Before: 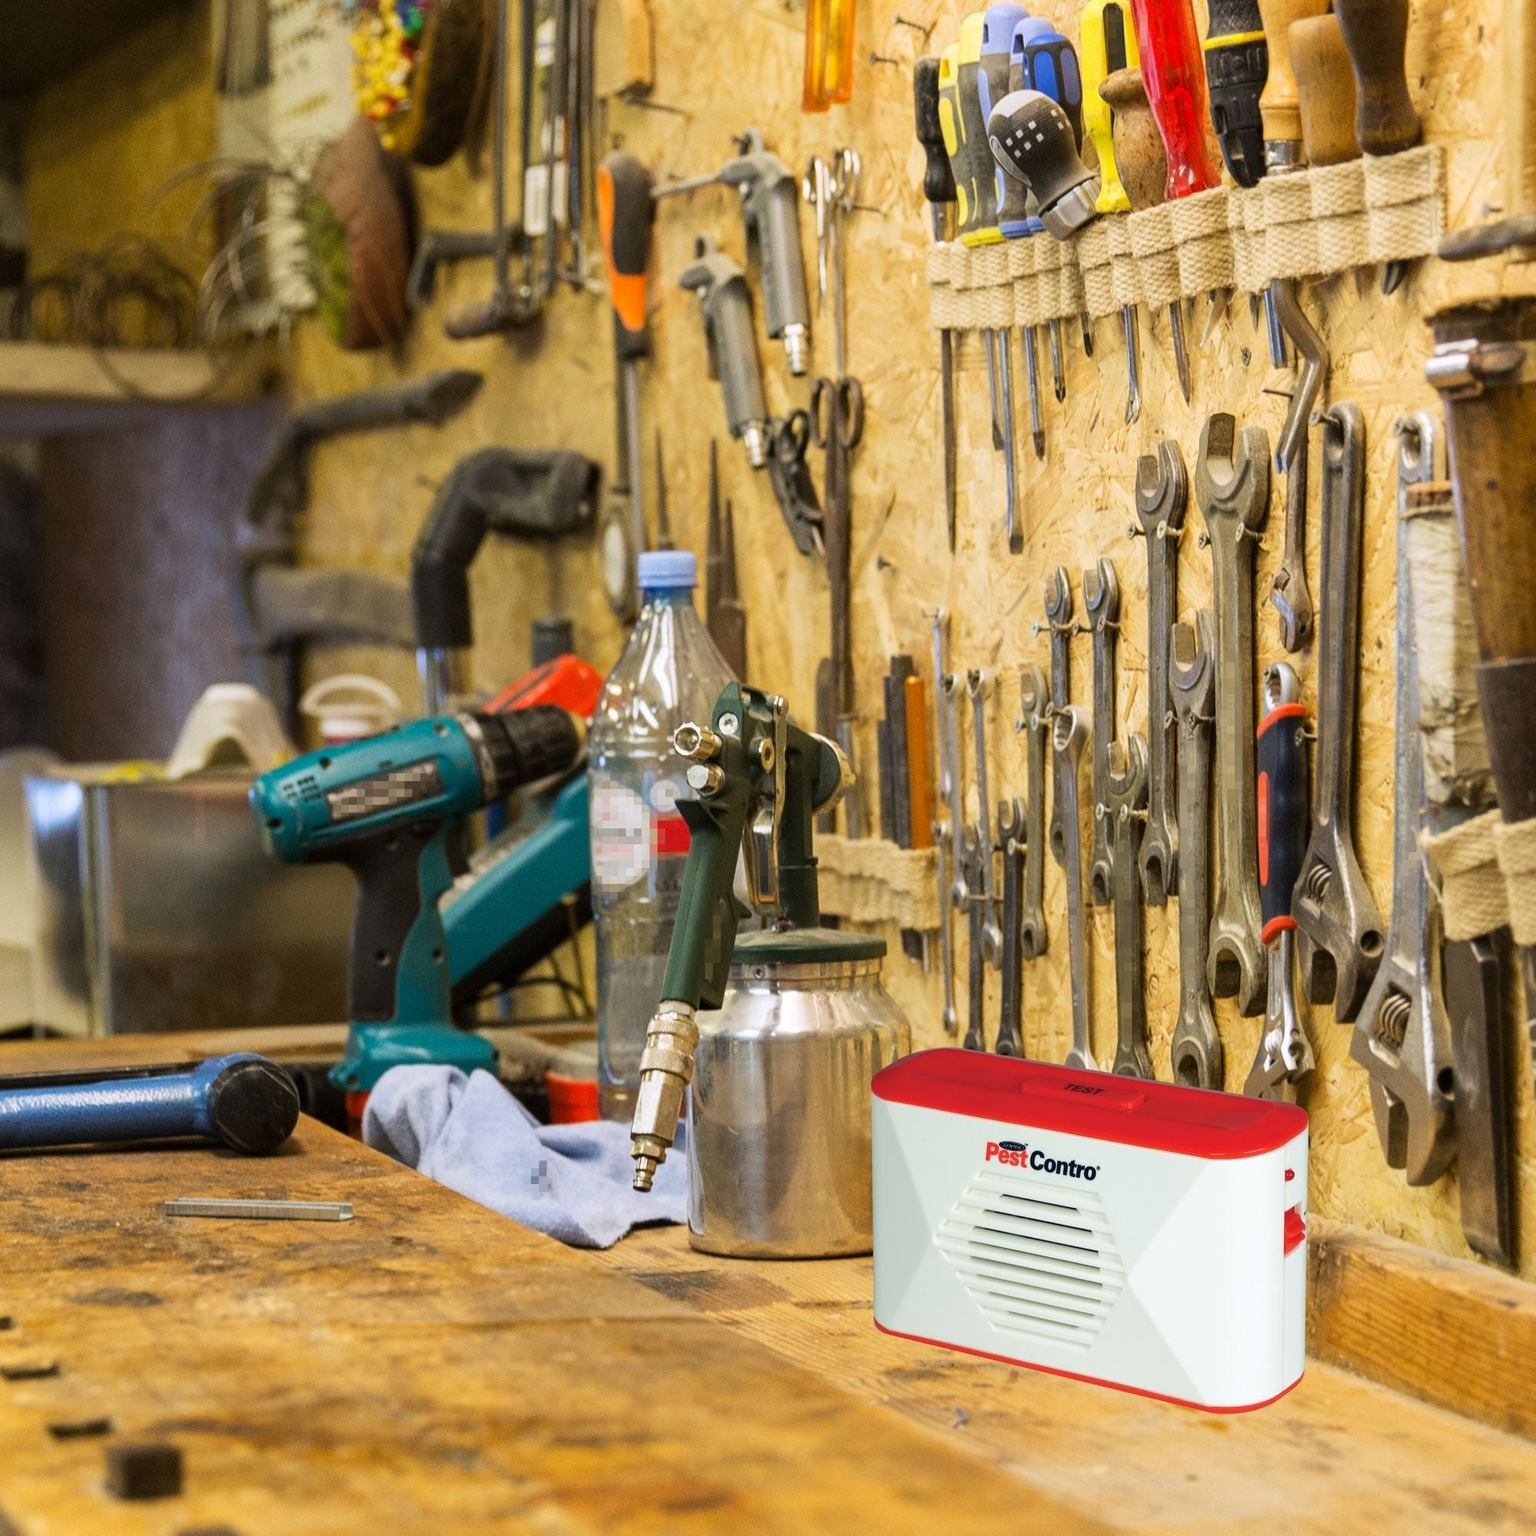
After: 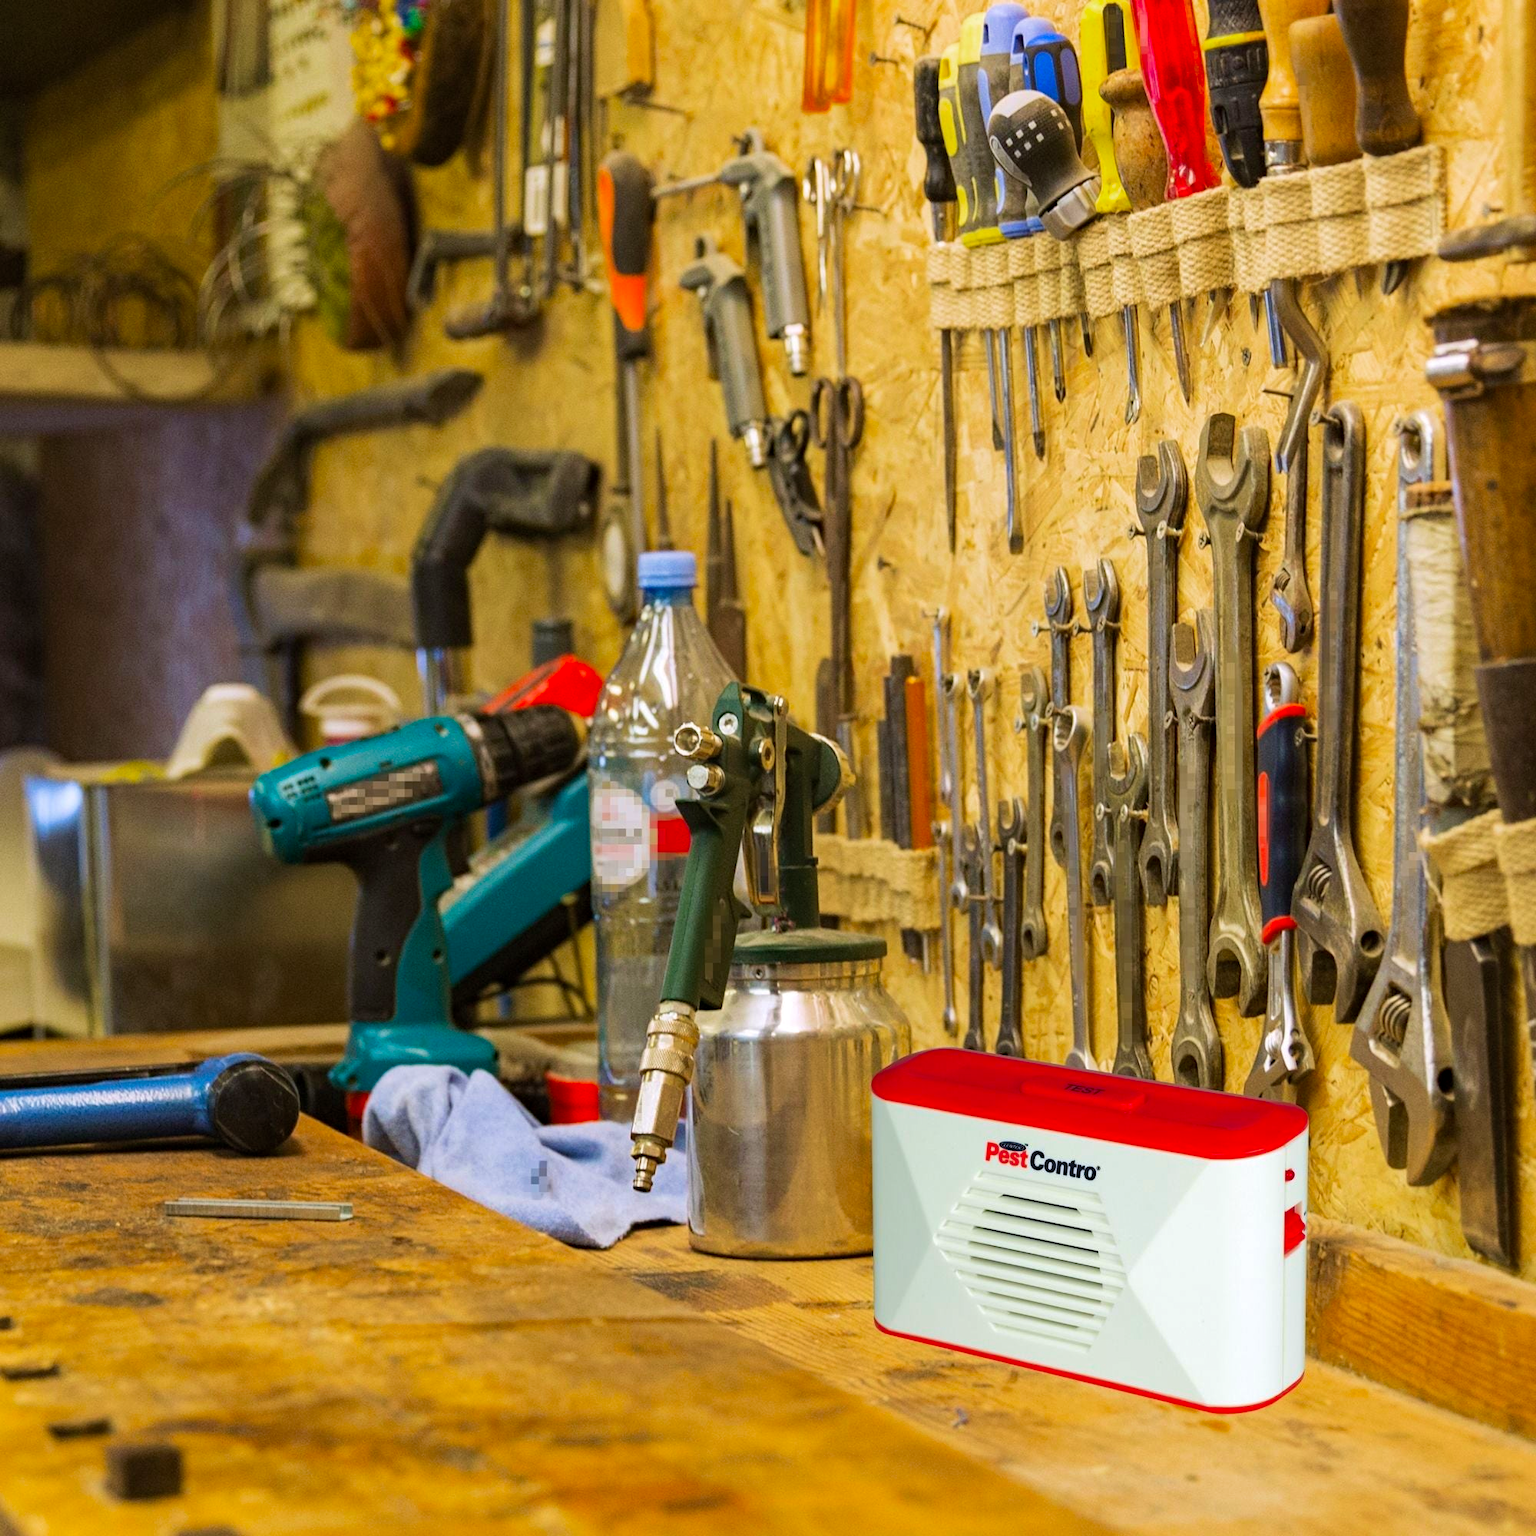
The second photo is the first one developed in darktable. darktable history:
velvia: on, module defaults
vibrance: vibrance 95.34%
haze removal: compatibility mode true, adaptive false
